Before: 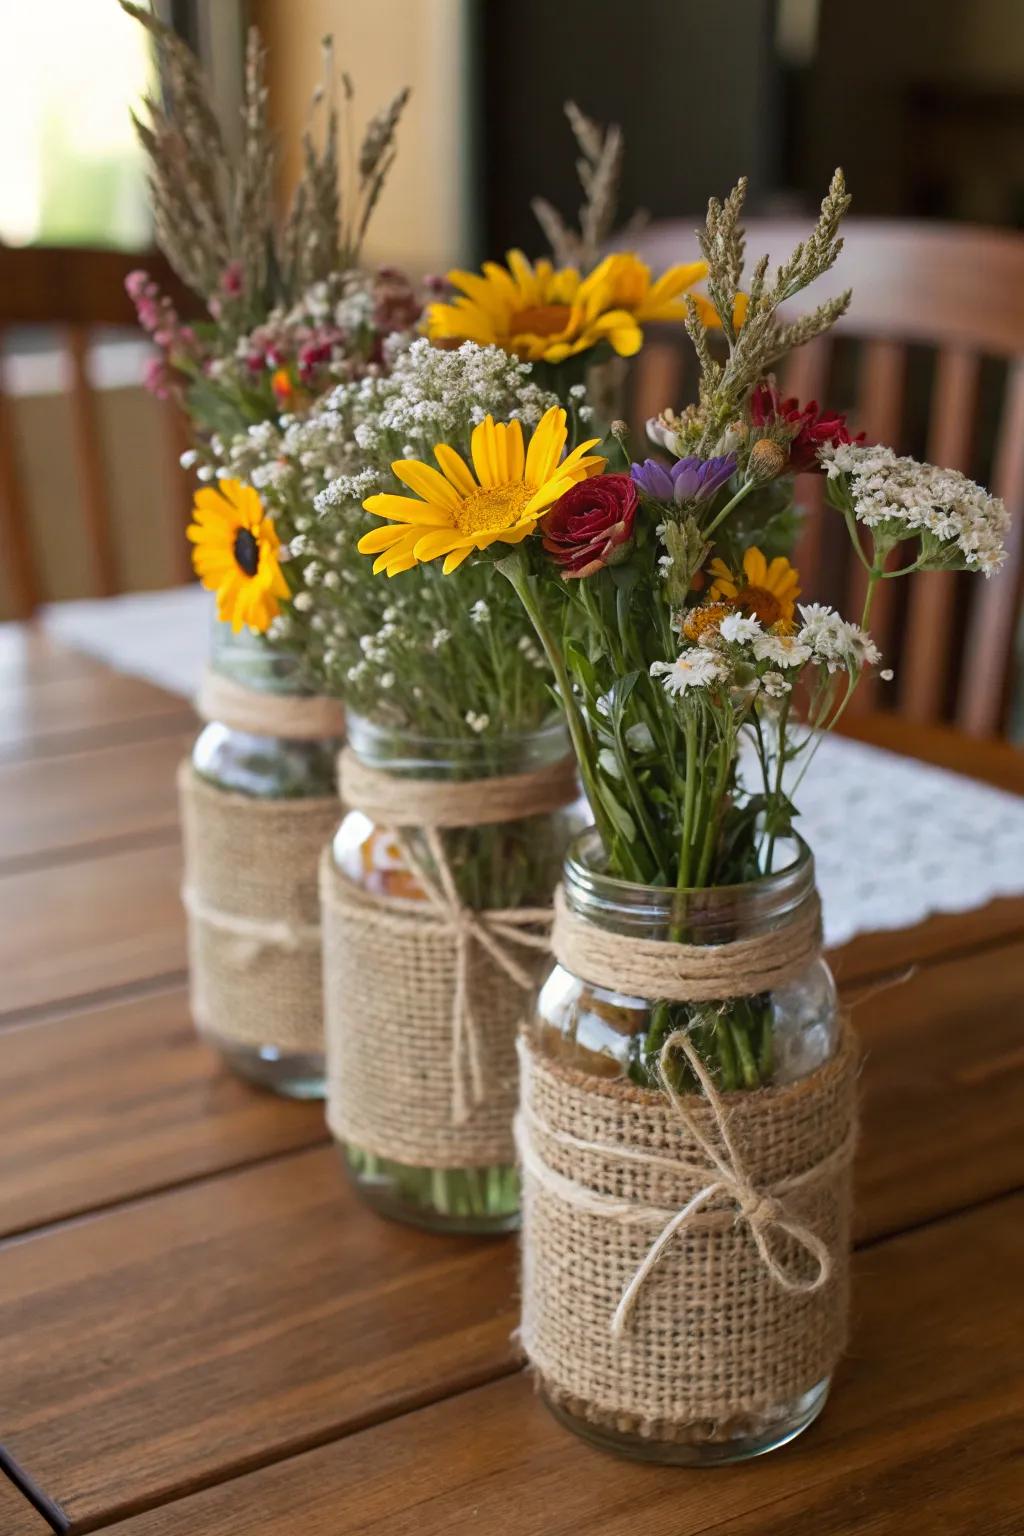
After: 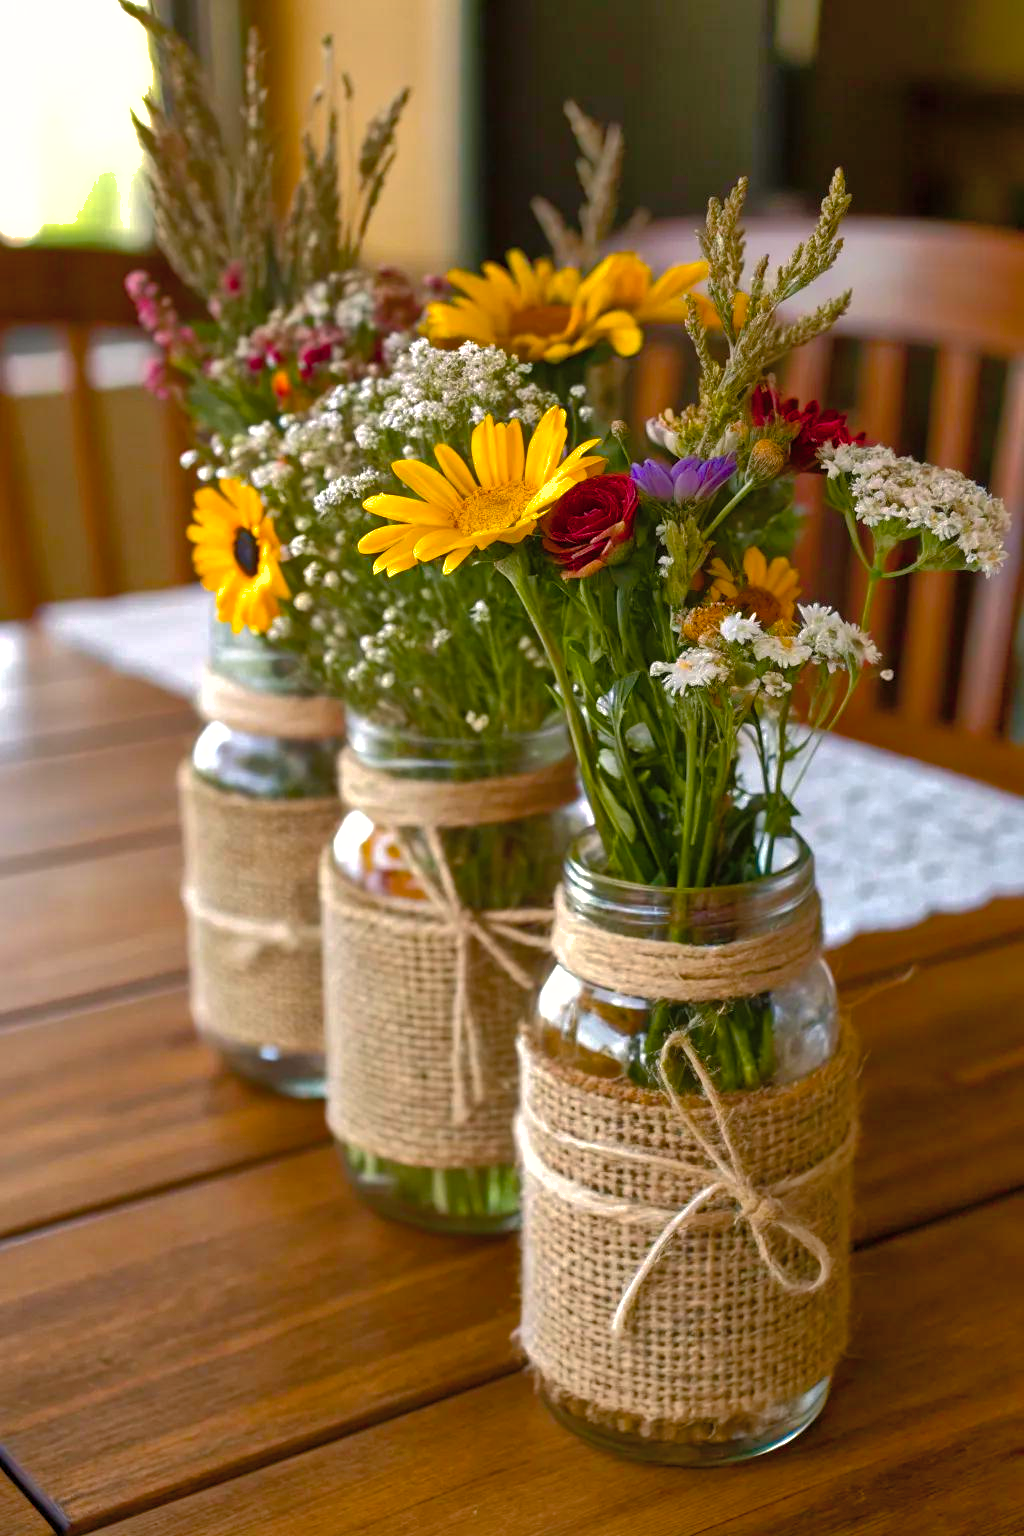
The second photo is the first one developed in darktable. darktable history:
color balance rgb: highlights gain › chroma 1.132%, highlights gain › hue 60.02°, linear chroma grading › global chroma 14.522%, perceptual saturation grading › global saturation 40.342%, perceptual saturation grading › highlights -50.146%, perceptual saturation grading › shadows 31.165%, perceptual brilliance grading › global brilliance 15.718%, perceptual brilliance grading › shadows -35.277%, global vibrance 11.281%
shadows and highlights: shadows 59.33, highlights -59.75
